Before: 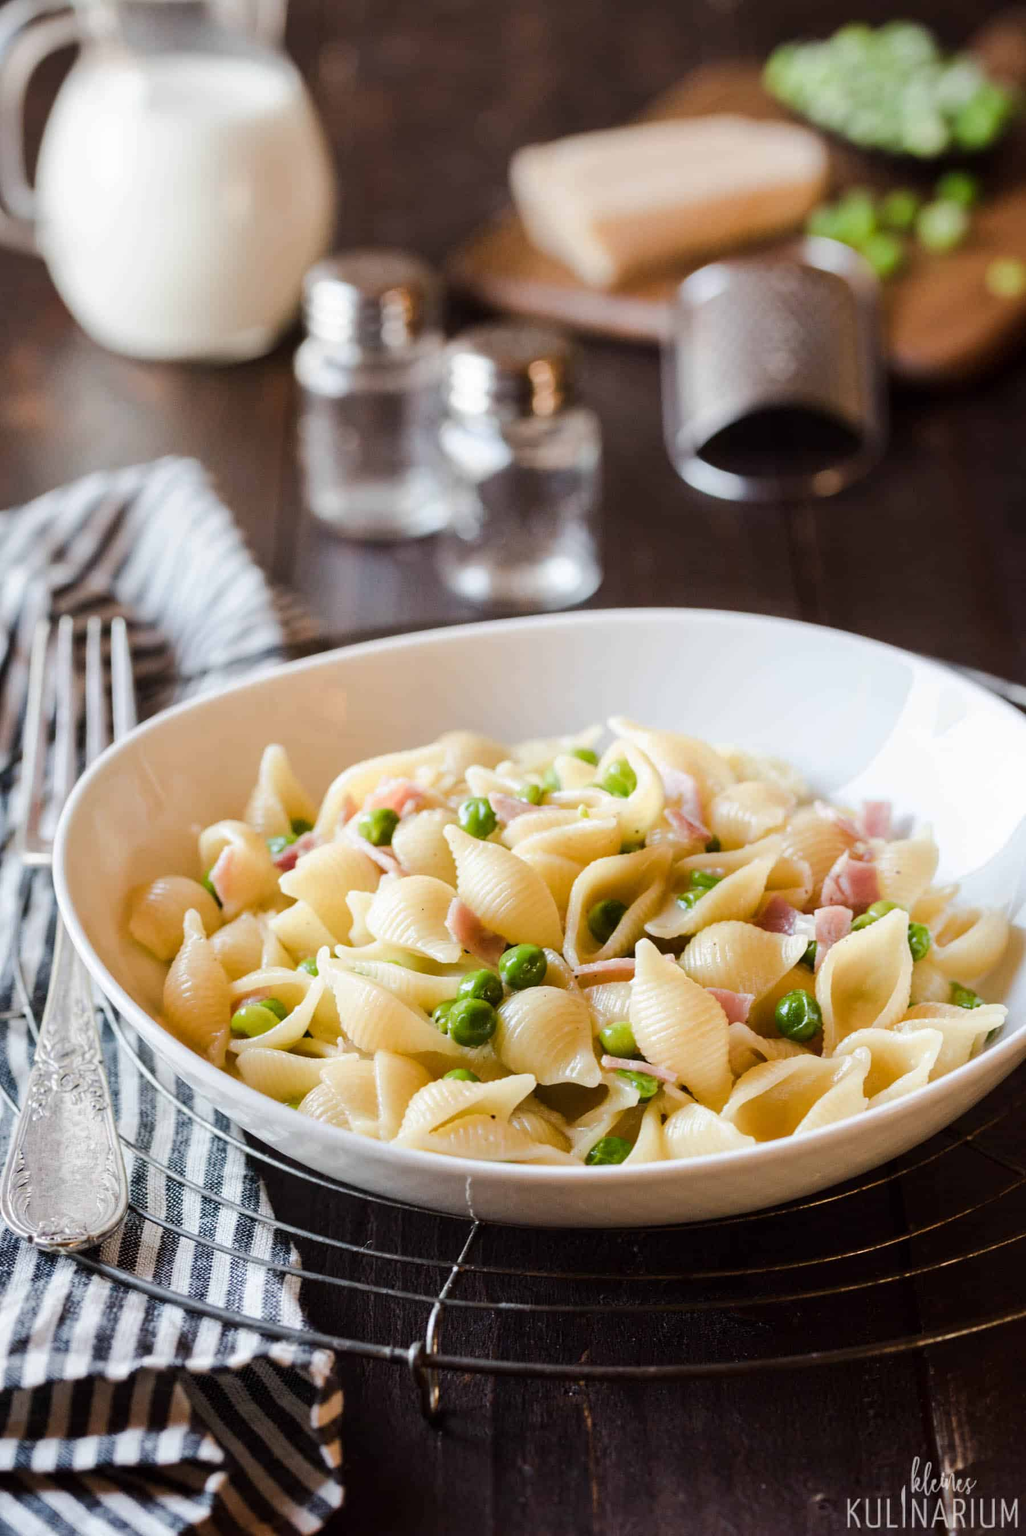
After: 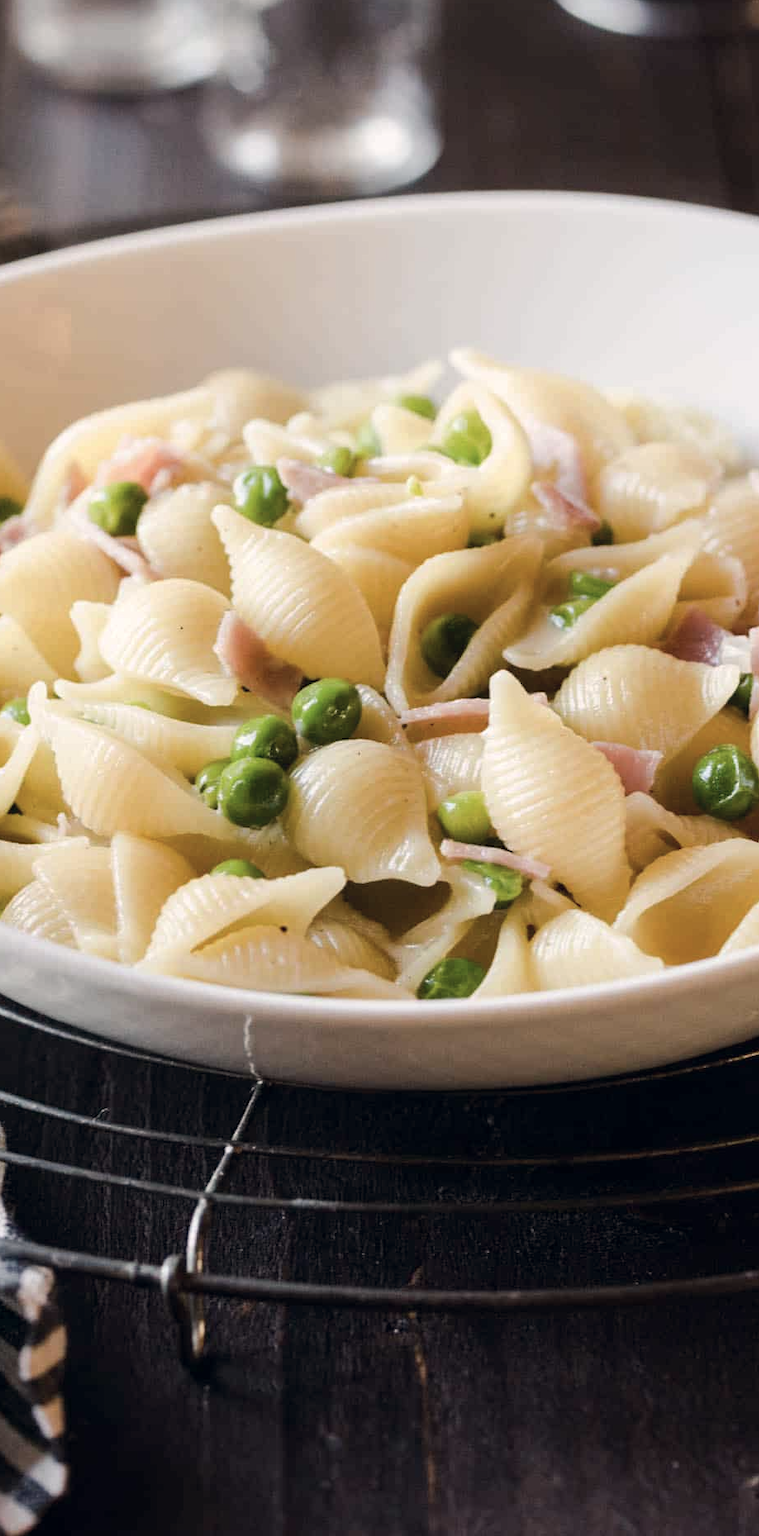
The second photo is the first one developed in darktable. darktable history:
color correction: highlights a* 2.81, highlights b* 5.01, shadows a* -2.59, shadows b* -4.91, saturation 0.772
crop and rotate: left 29.048%, top 31.019%, right 19.856%
